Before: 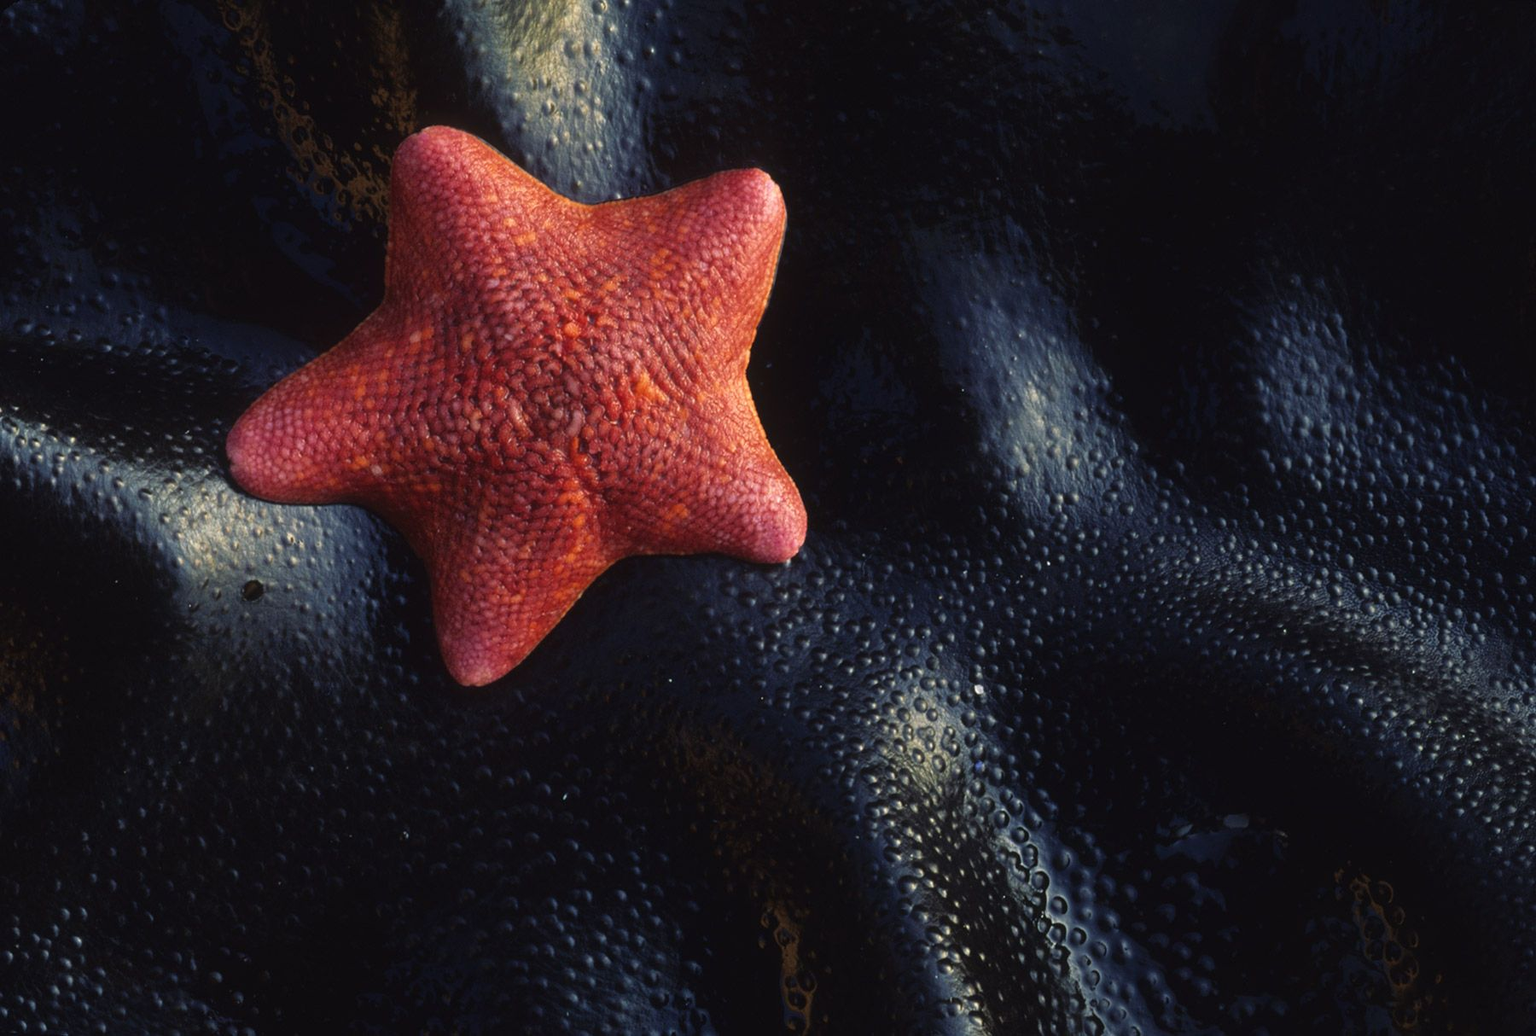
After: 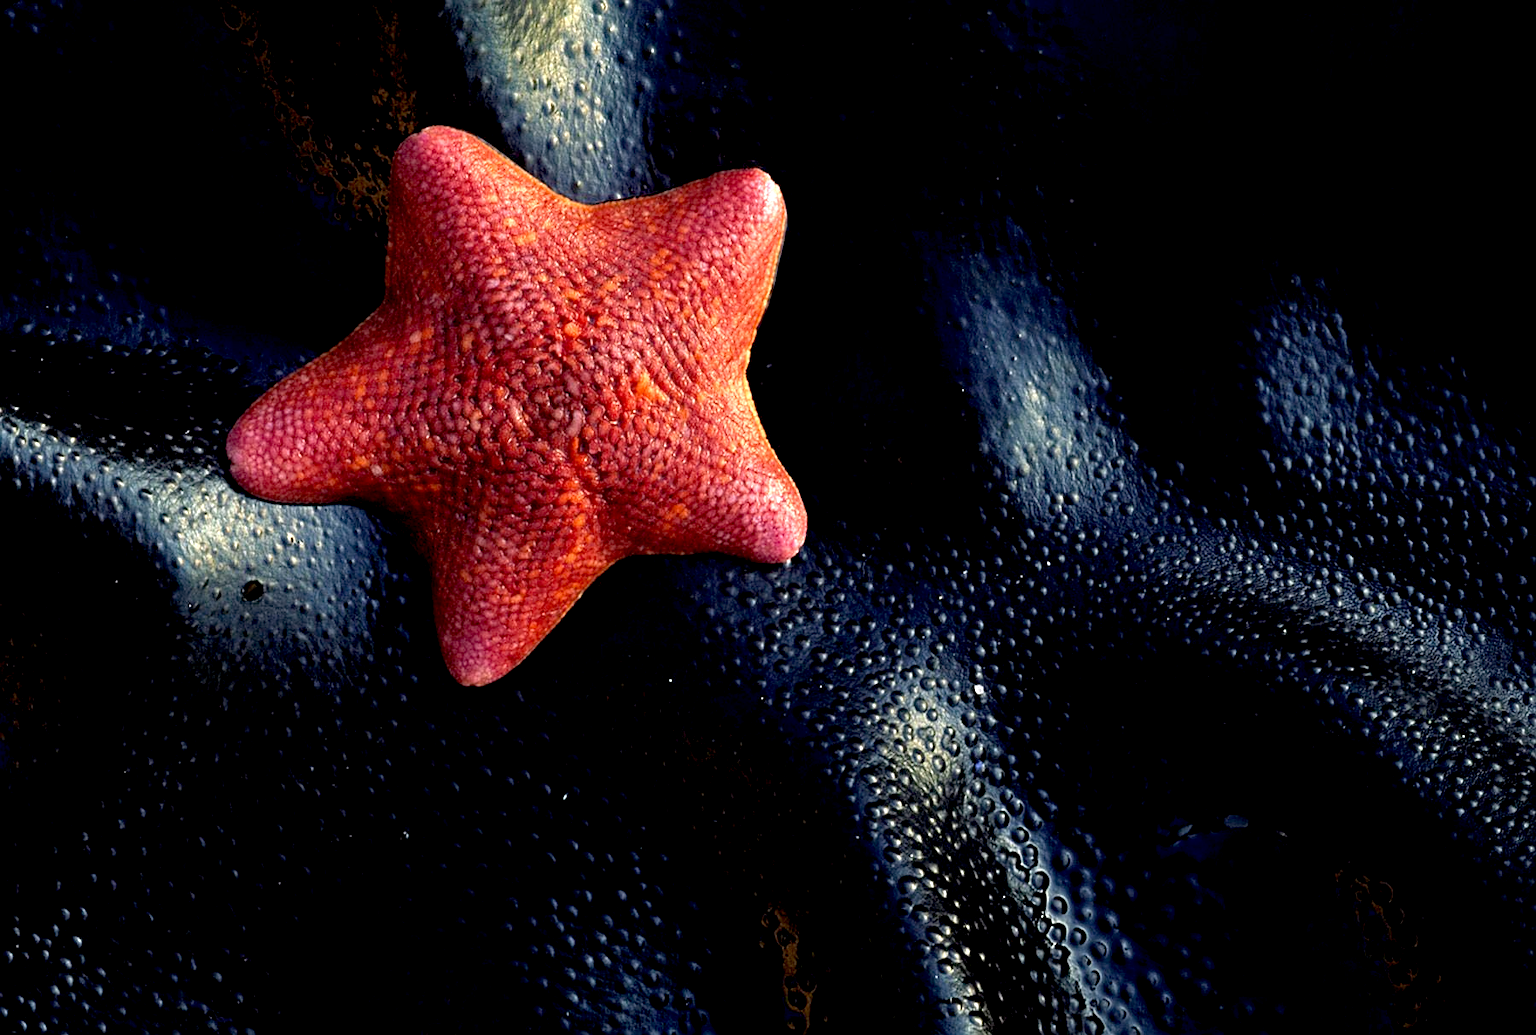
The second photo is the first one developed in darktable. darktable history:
haze removal: compatibility mode true, adaptive false
exposure: black level correction 0.012, exposure 0.7 EV, compensate exposure bias true, compensate highlight preservation false
sharpen: on, module defaults
